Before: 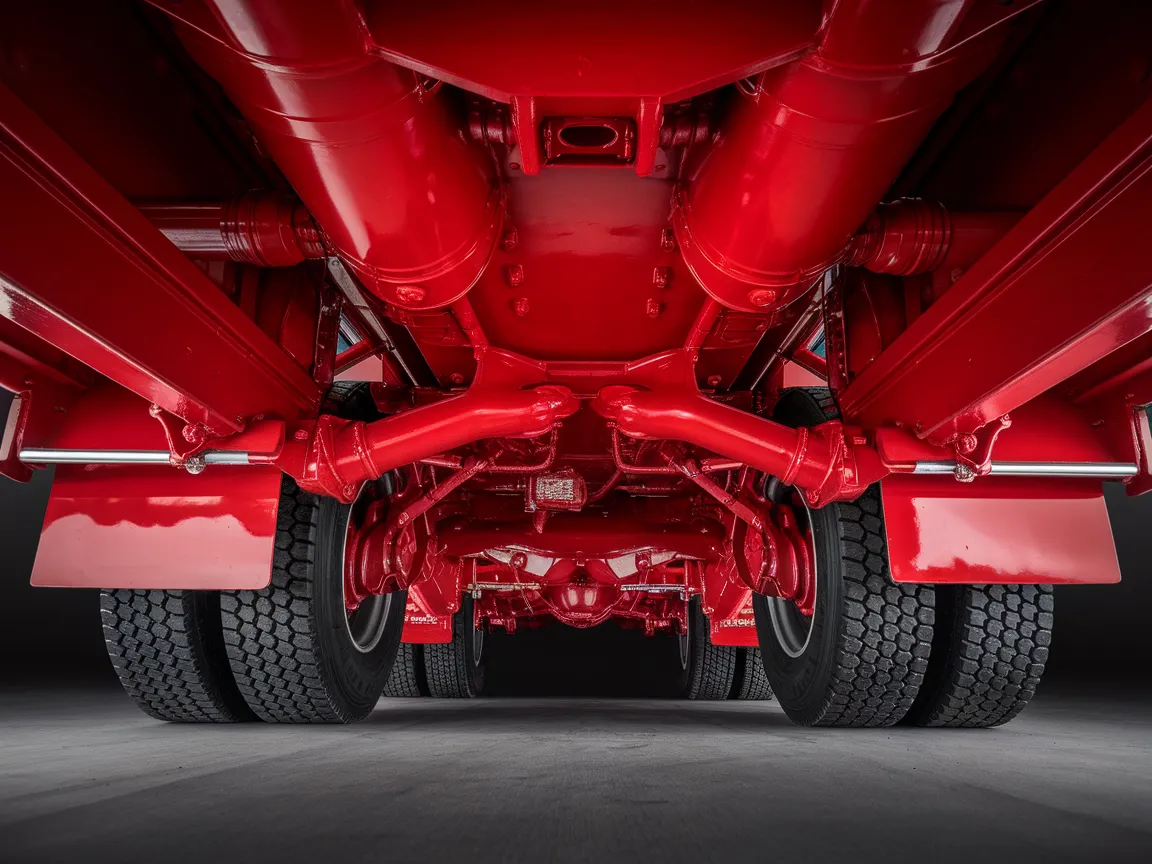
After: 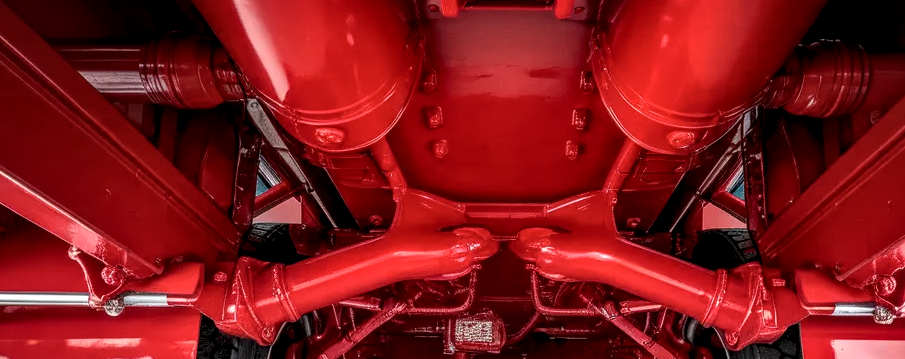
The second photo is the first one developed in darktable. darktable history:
crop: left 7.036%, top 18.398%, right 14.379%, bottom 40.043%
local contrast: detail 150%
